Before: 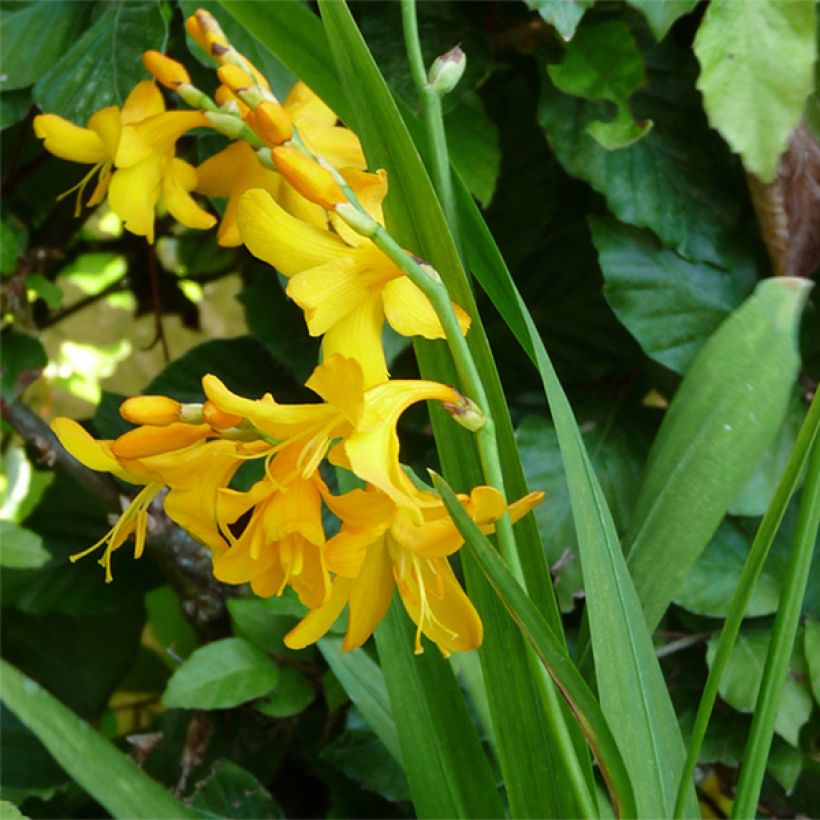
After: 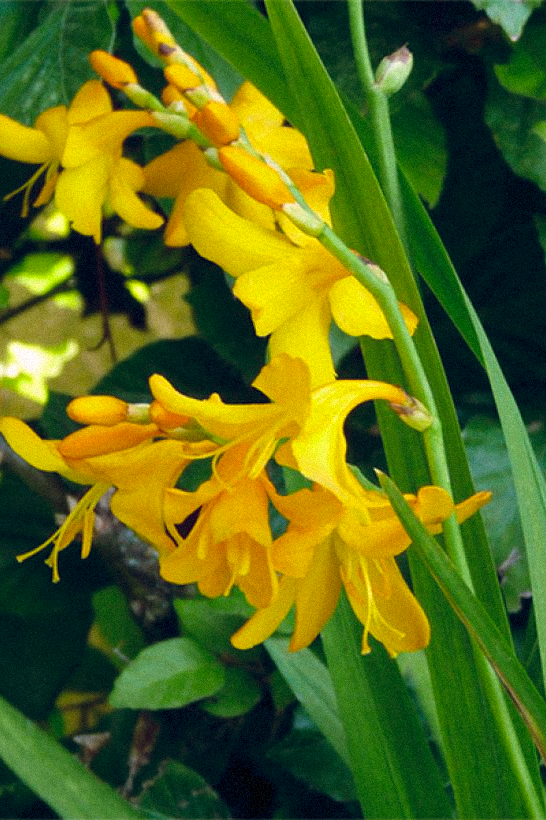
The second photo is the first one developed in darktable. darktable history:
color balance rgb: shadows lift › hue 87.51°, highlights gain › chroma 1.35%, highlights gain › hue 55.1°, global offset › chroma 0.13%, global offset › hue 253.66°, perceptual saturation grading › global saturation 16.38%
grain: mid-tones bias 0%
crop and rotate: left 6.617%, right 26.717%
